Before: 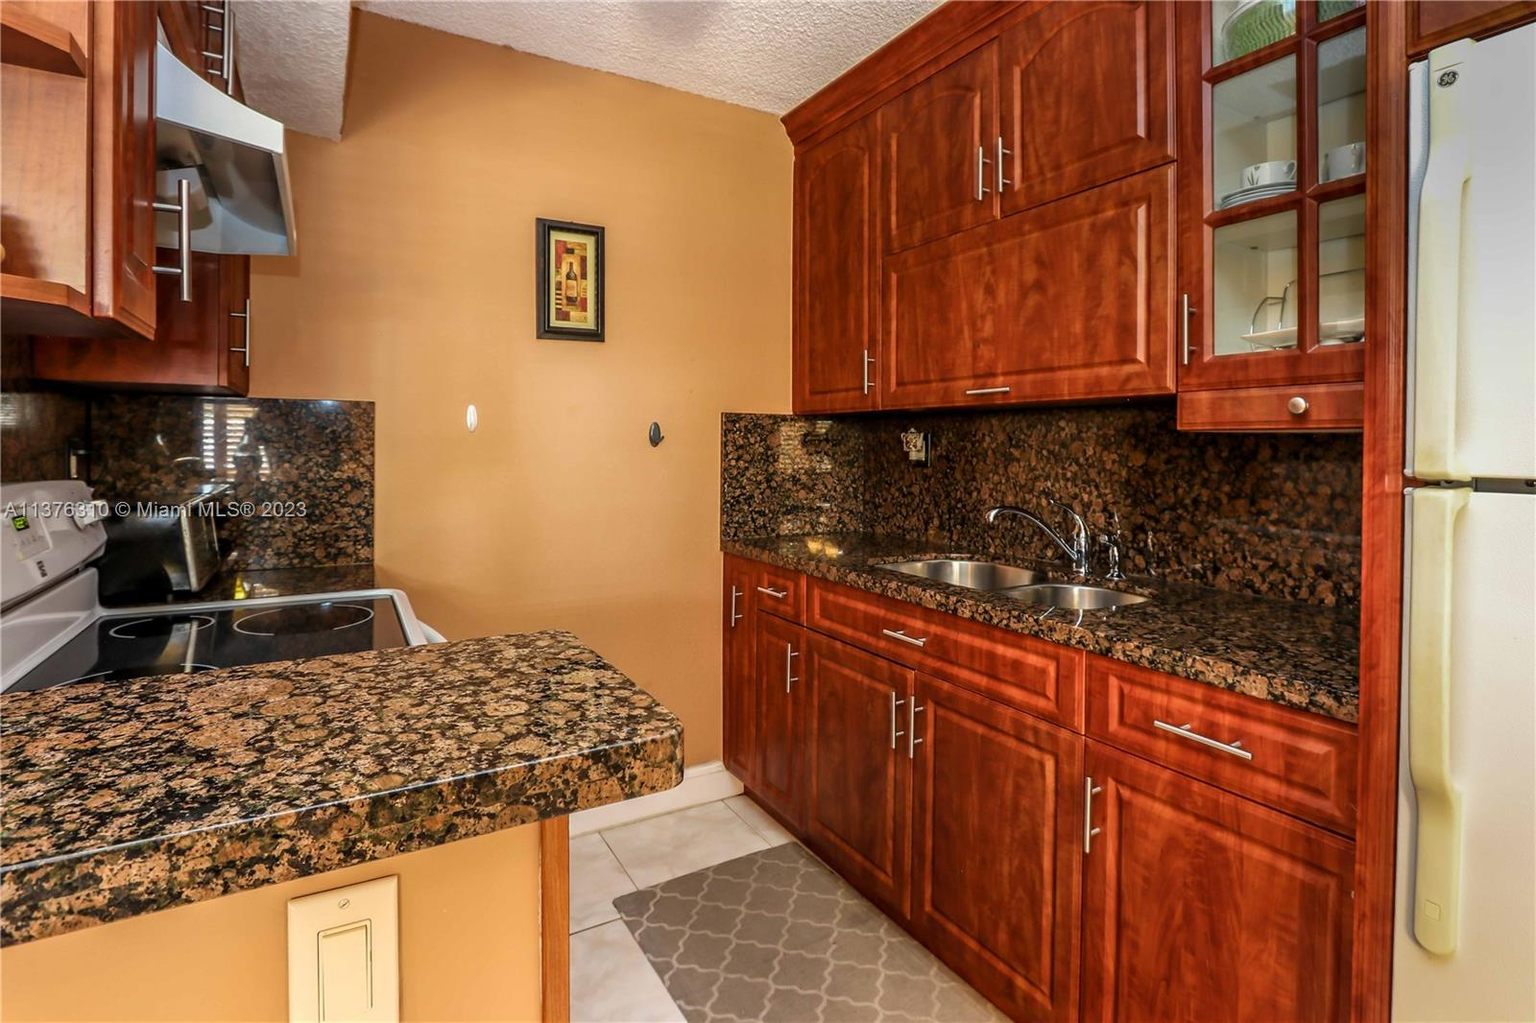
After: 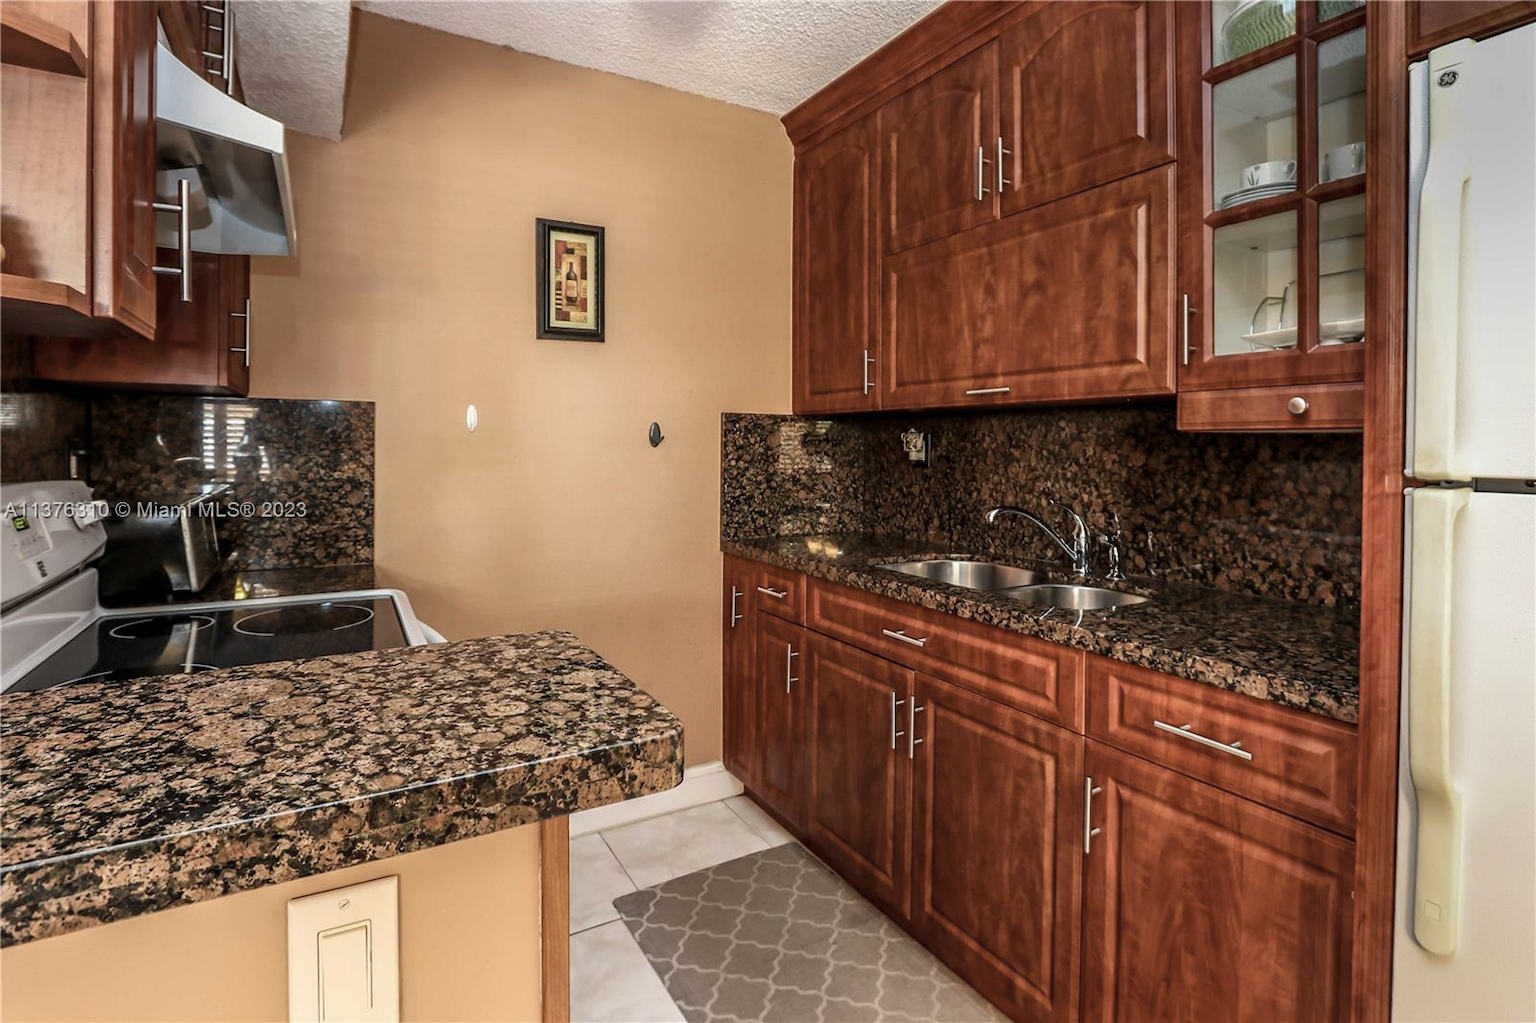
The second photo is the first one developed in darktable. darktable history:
contrast brightness saturation: contrast 0.104, saturation -0.356
